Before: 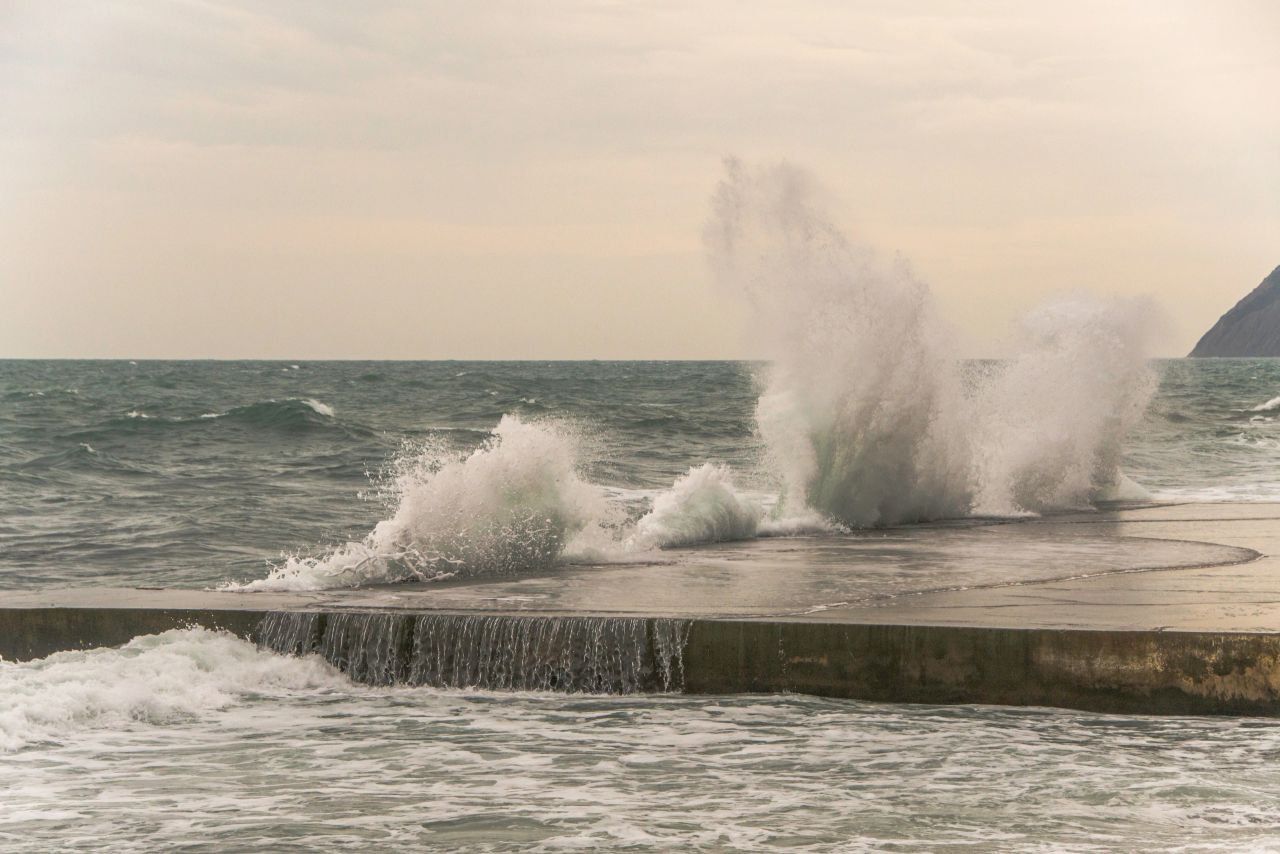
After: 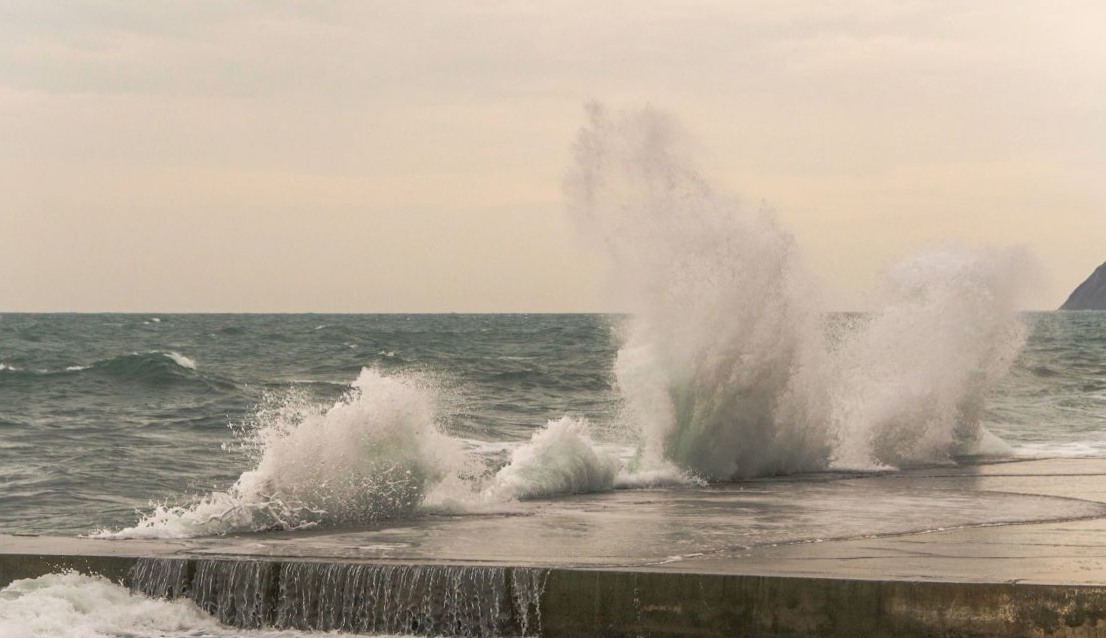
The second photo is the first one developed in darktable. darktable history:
rotate and perspective: rotation 0.074°, lens shift (vertical) 0.096, lens shift (horizontal) -0.041, crop left 0.043, crop right 0.952, crop top 0.024, crop bottom 0.979
crop: left 8.155%, top 6.611%, bottom 15.385%
